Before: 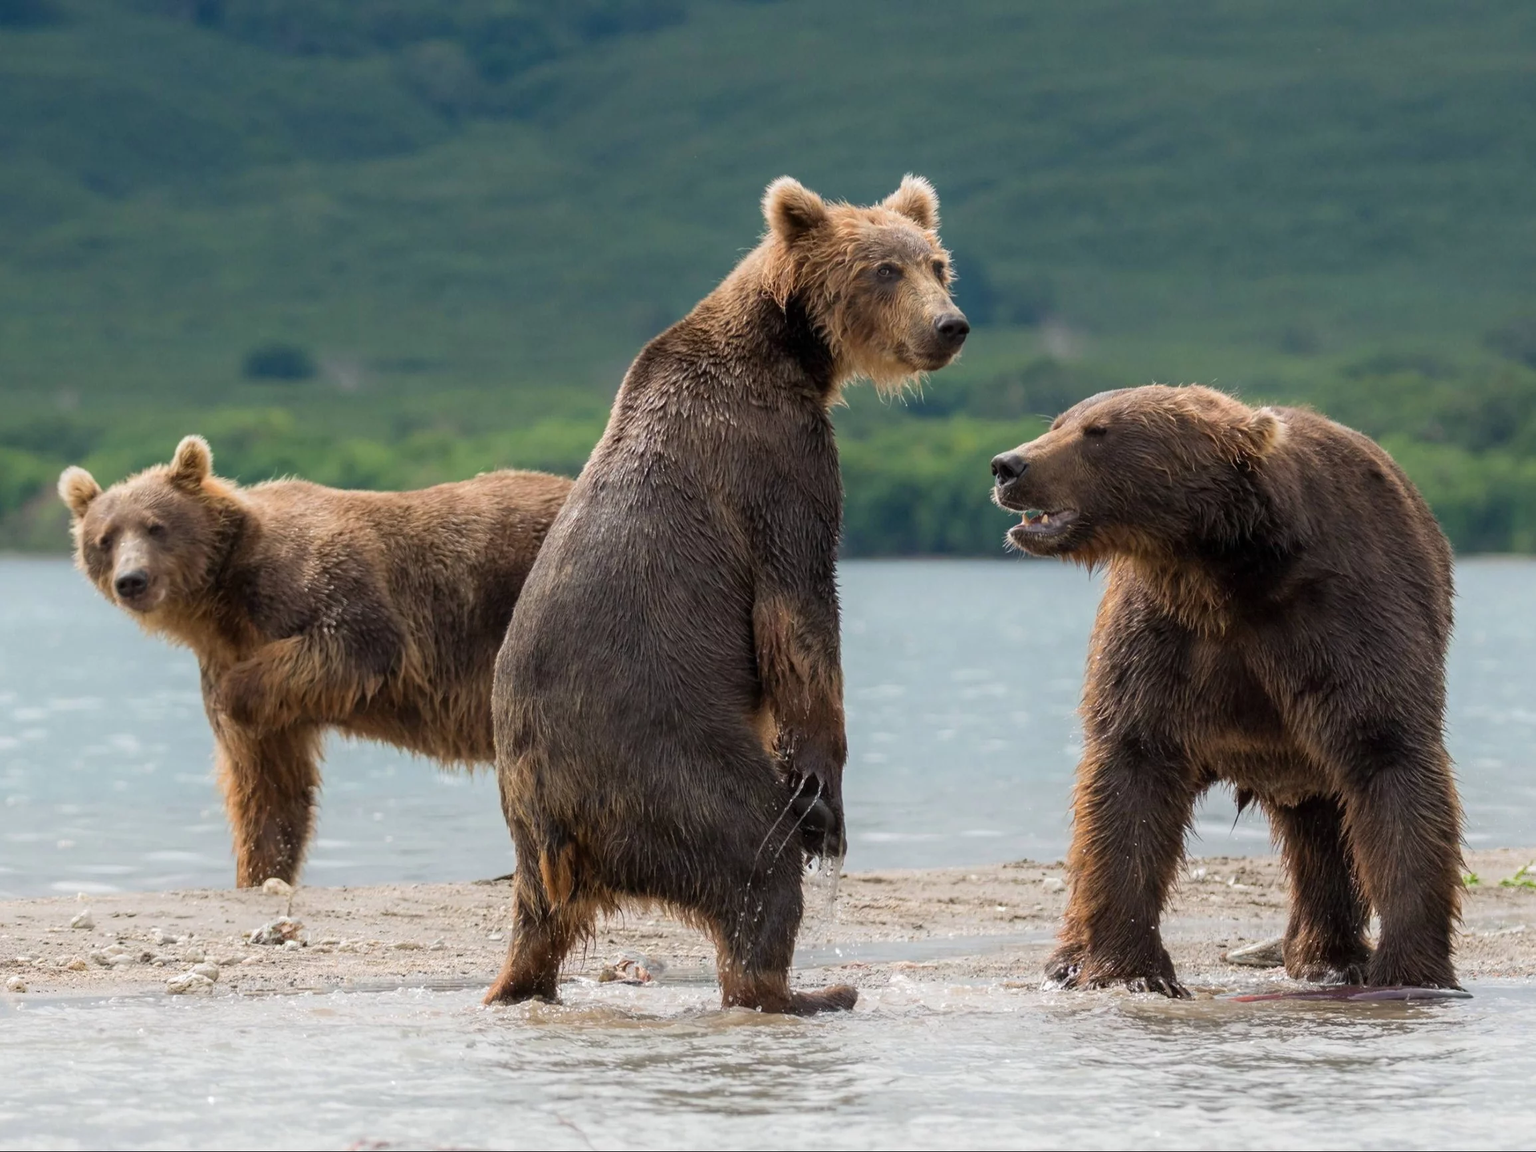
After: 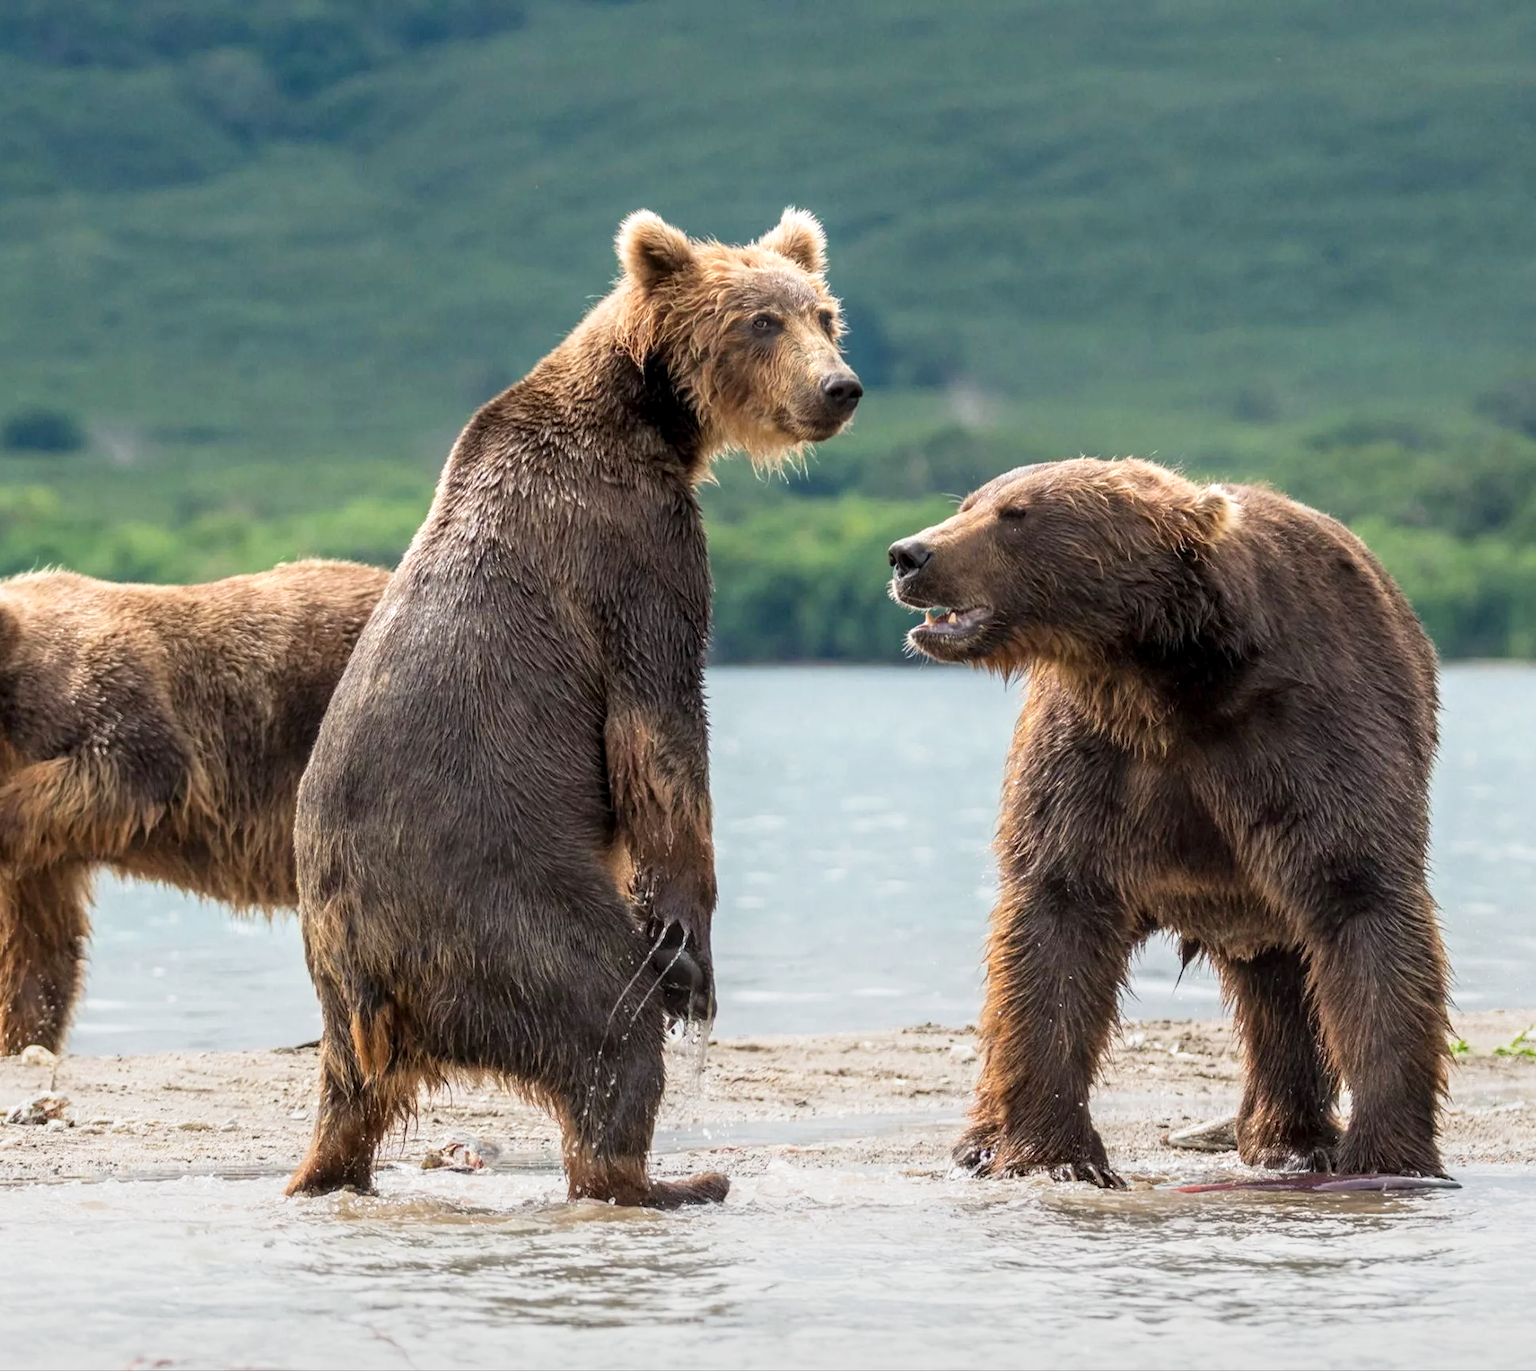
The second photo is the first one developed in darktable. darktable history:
crop: left 15.939%
base curve: curves: ch0 [(0, 0) (0.579, 0.807) (1, 1)], preserve colors none
local contrast: on, module defaults
